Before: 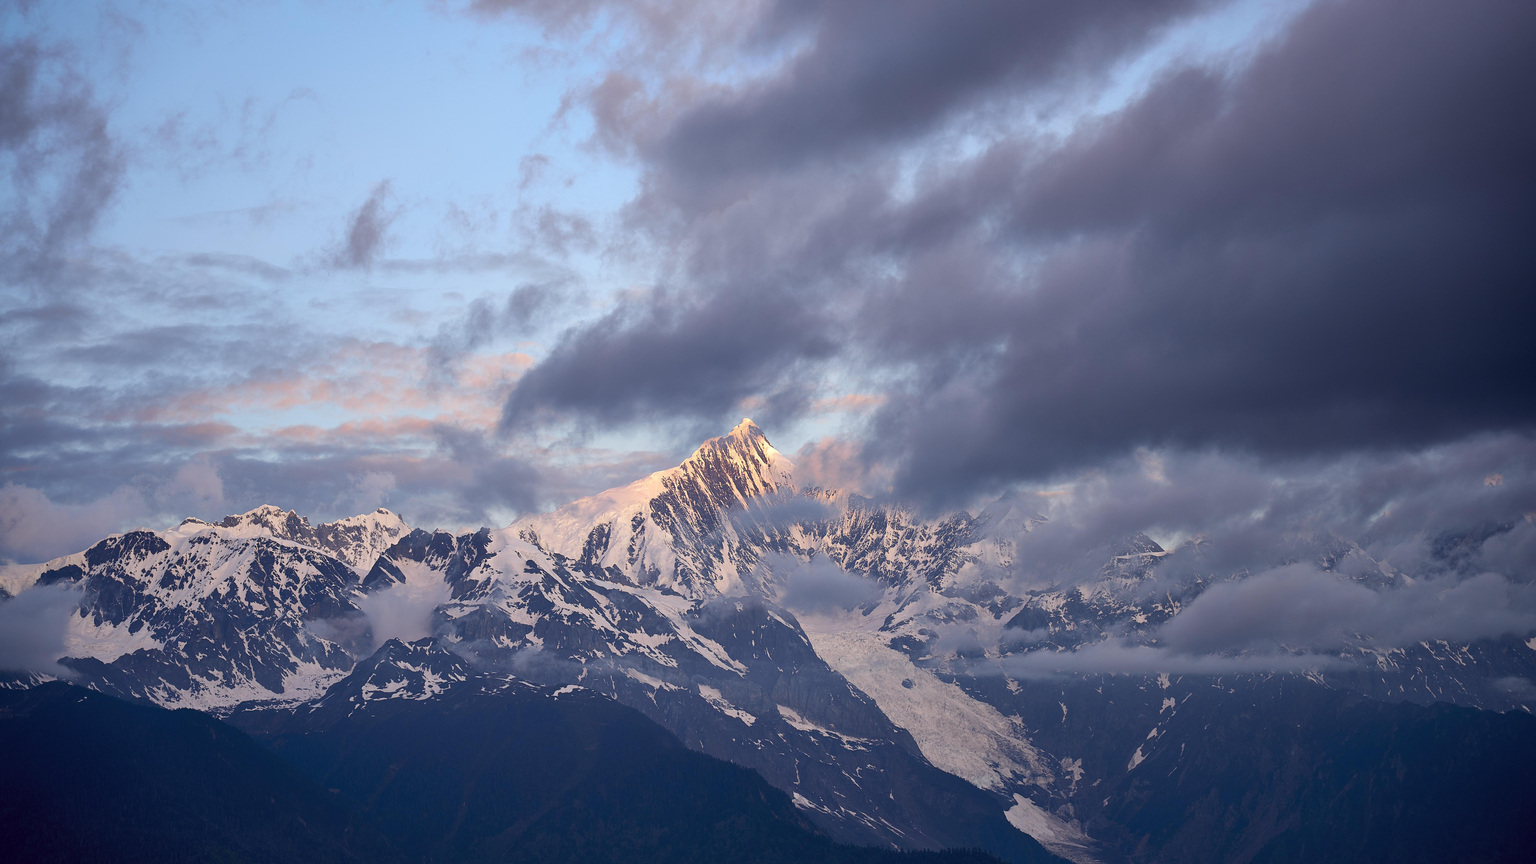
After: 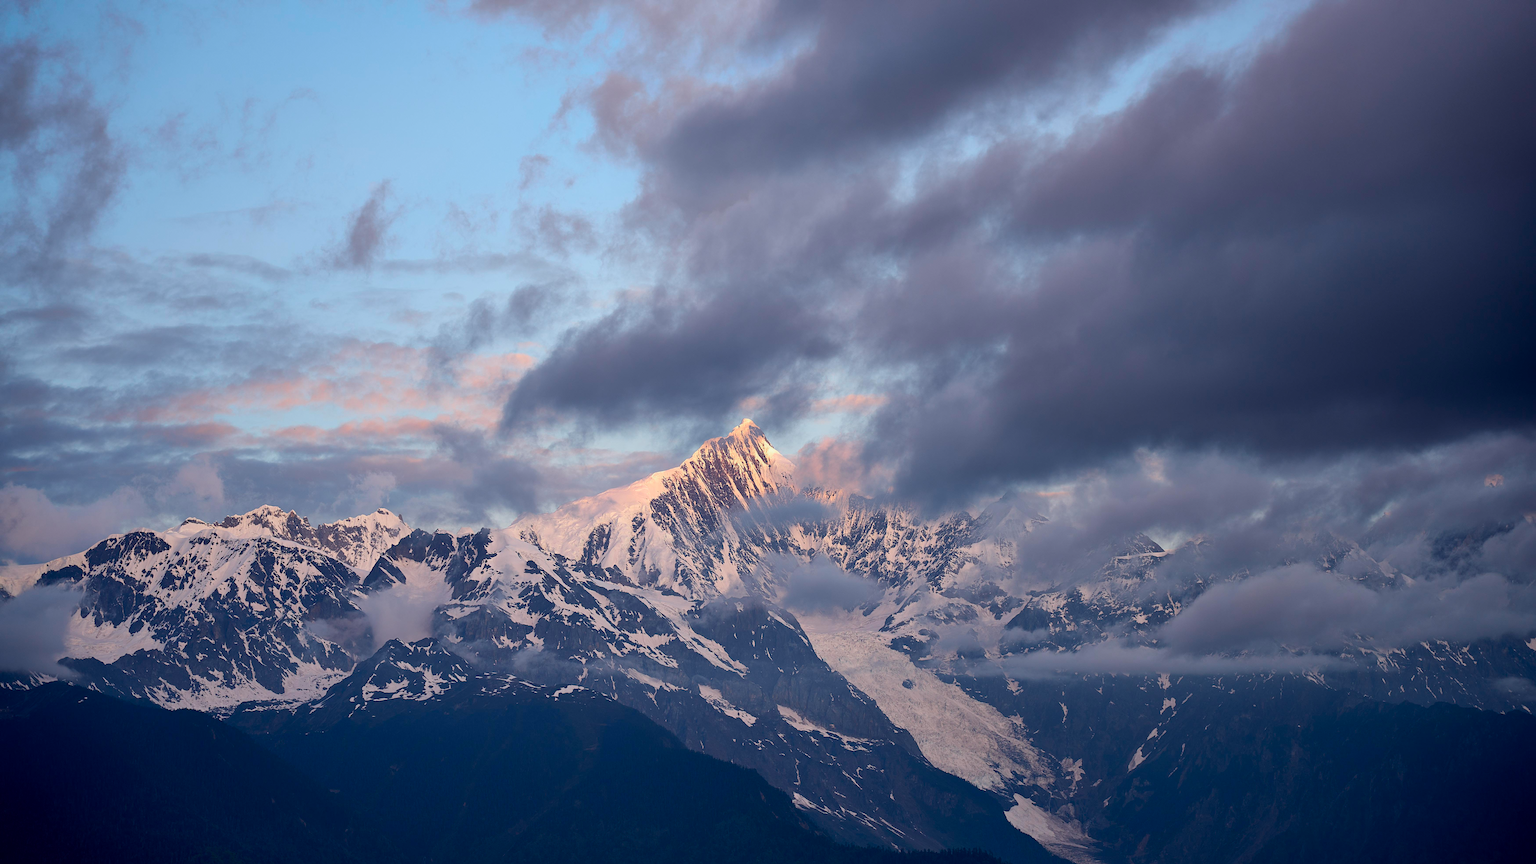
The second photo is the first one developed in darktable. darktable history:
exposure: black level correction 0.001, exposure -0.123 EV, compensate exposure bias true, compensate highlight preservation false
